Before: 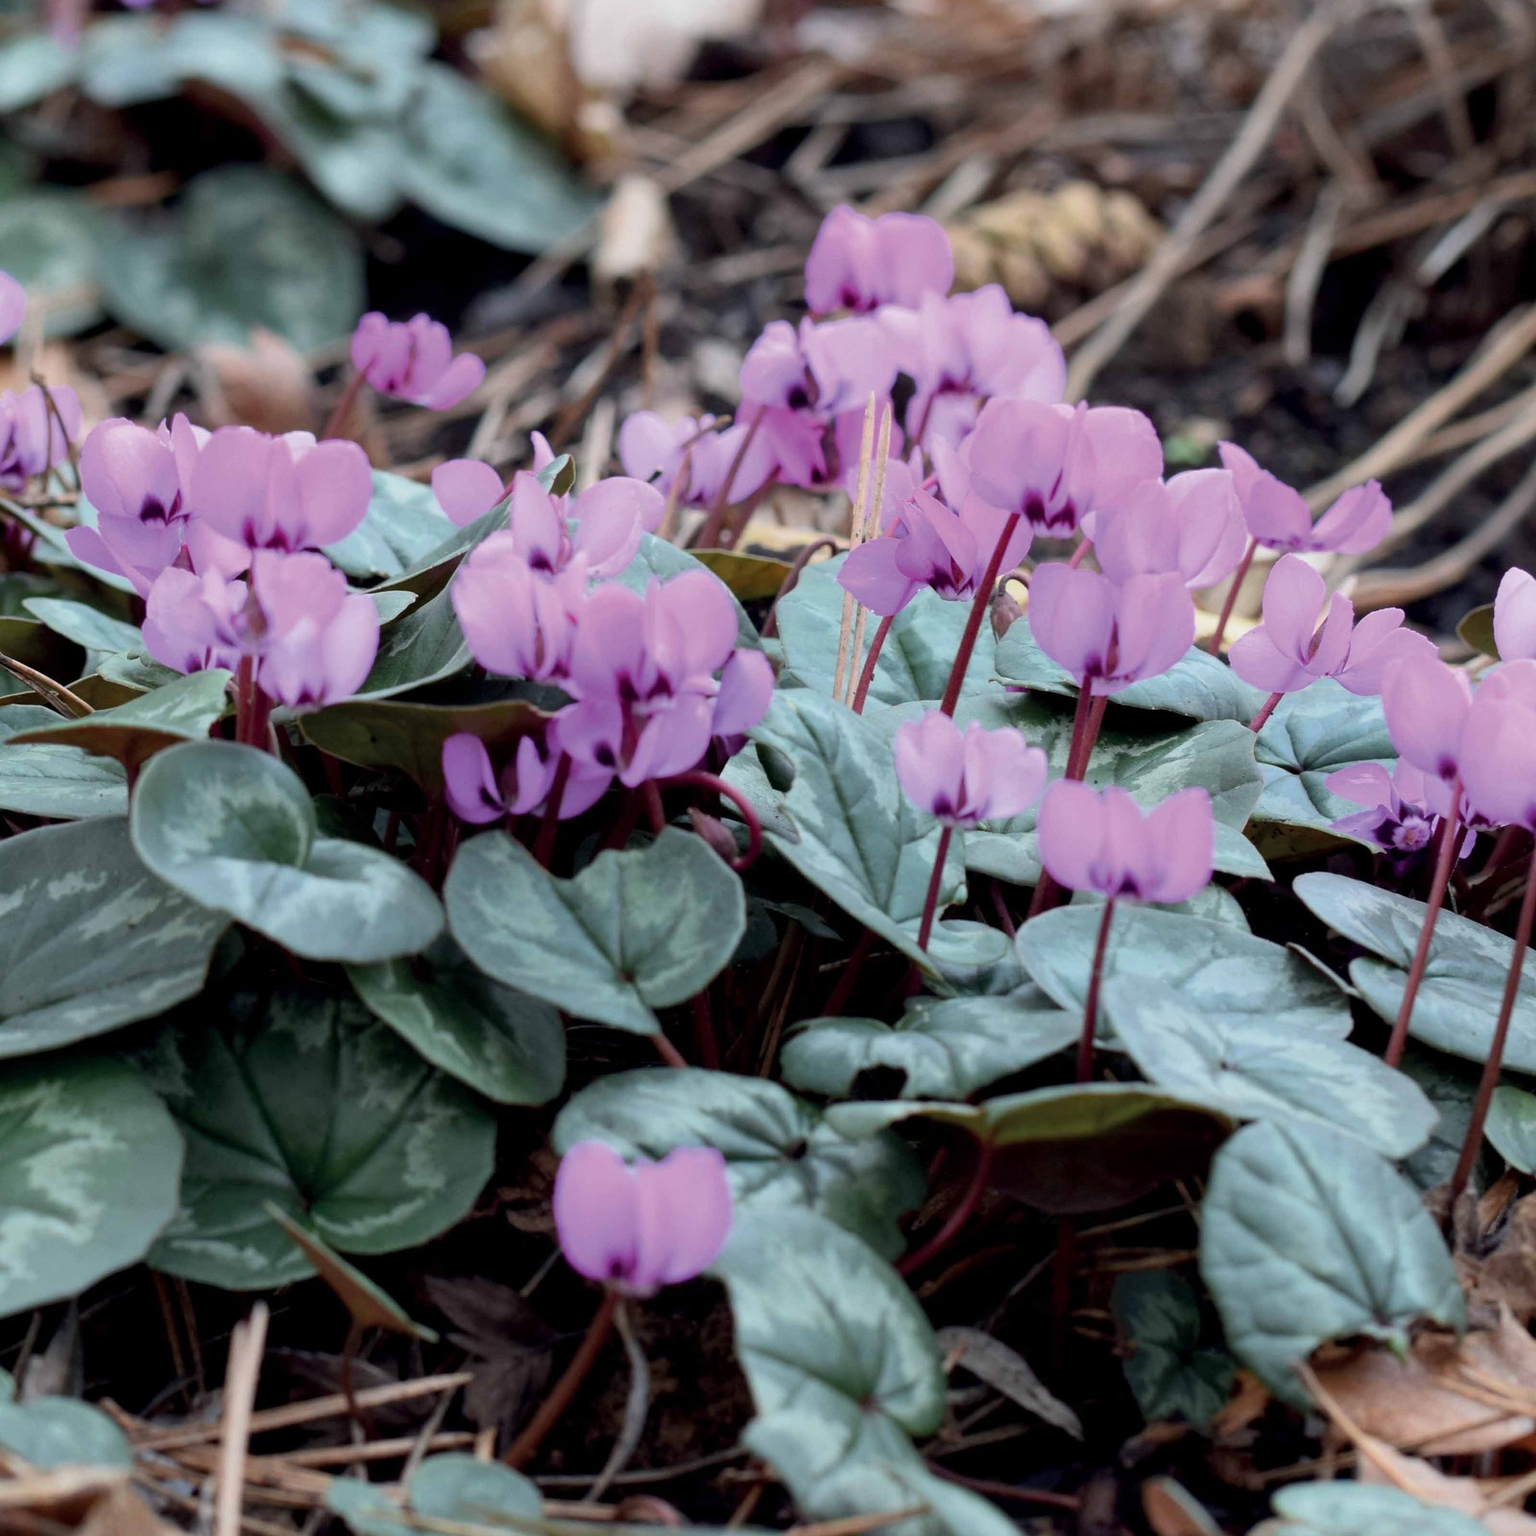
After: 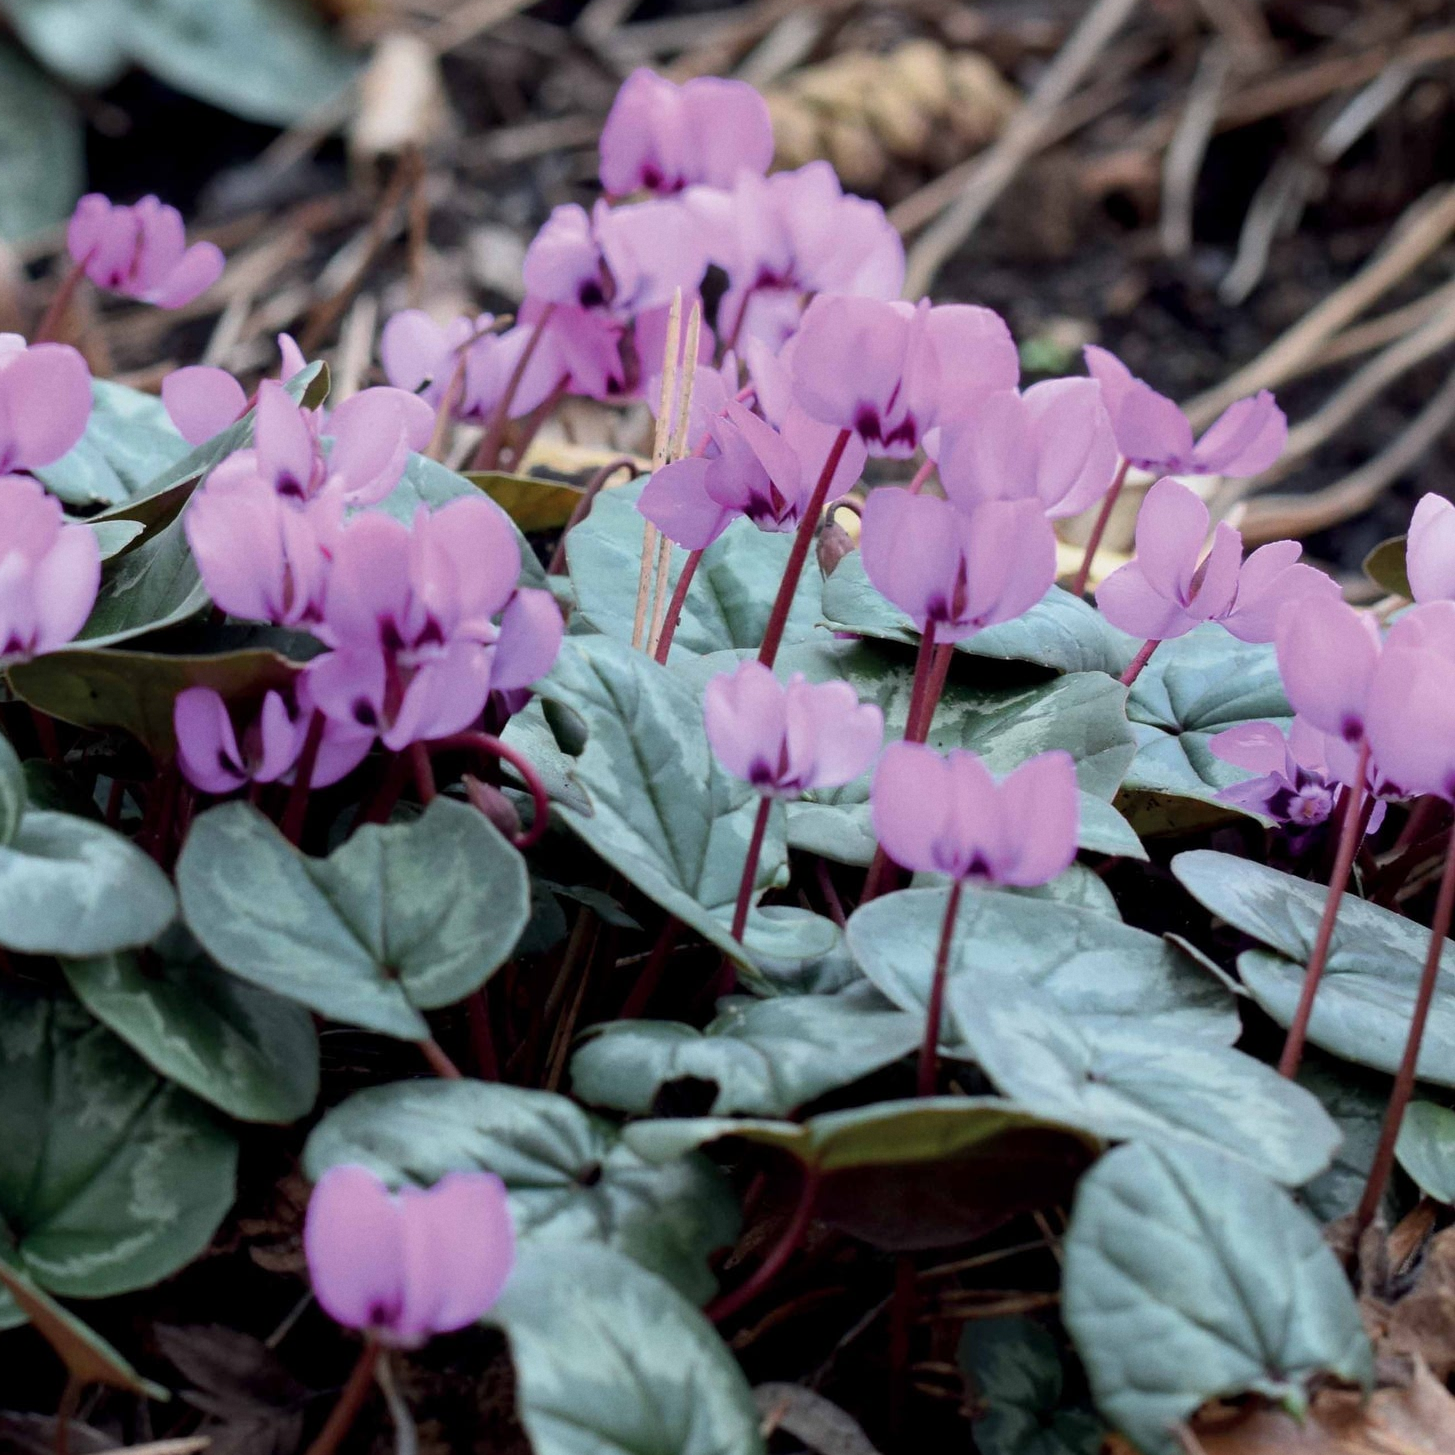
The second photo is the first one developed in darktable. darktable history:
grain: coarseness 14.57 ISO, strength 8.8%
crop: left 19.159%, top 9.58%, bottom 9.58%
